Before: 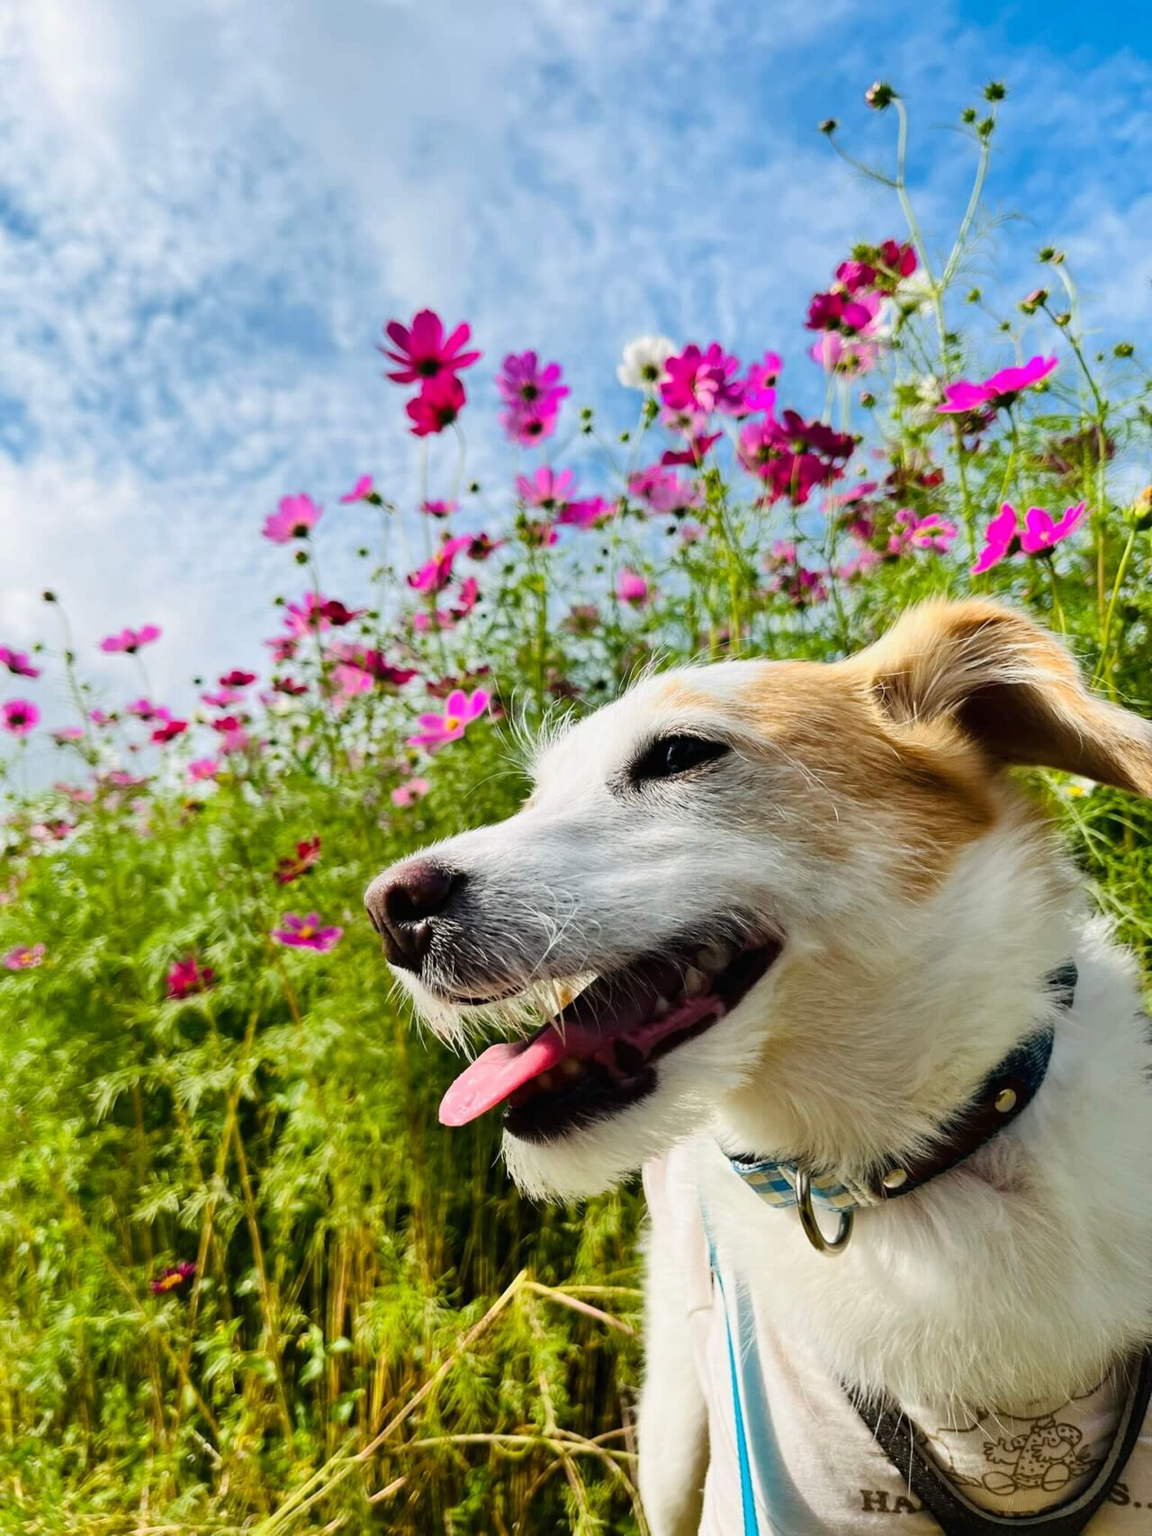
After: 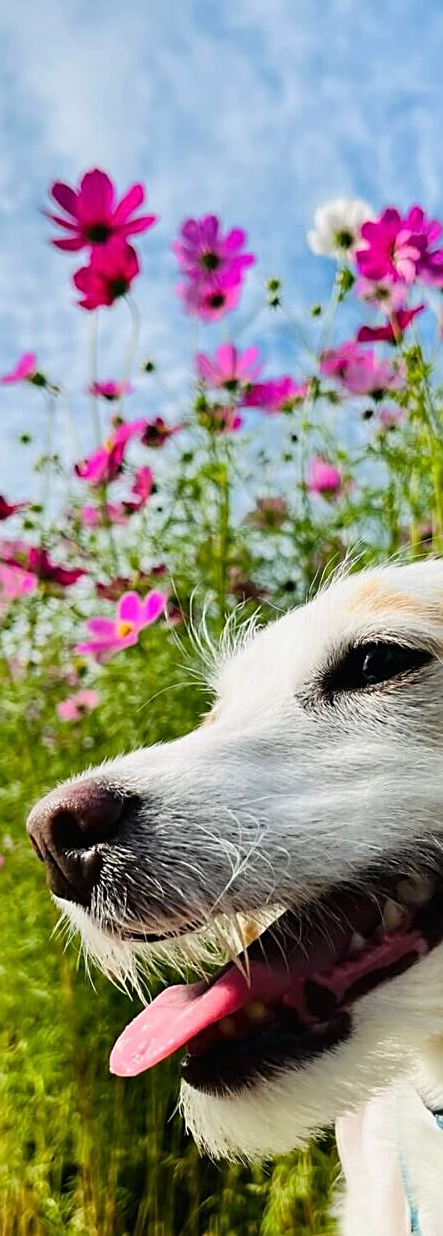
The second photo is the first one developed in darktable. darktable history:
crop and rotate: left 29.586%, top 10.283%, right 35.743%, bottom 17.252%
sharpen: on, module defaults
